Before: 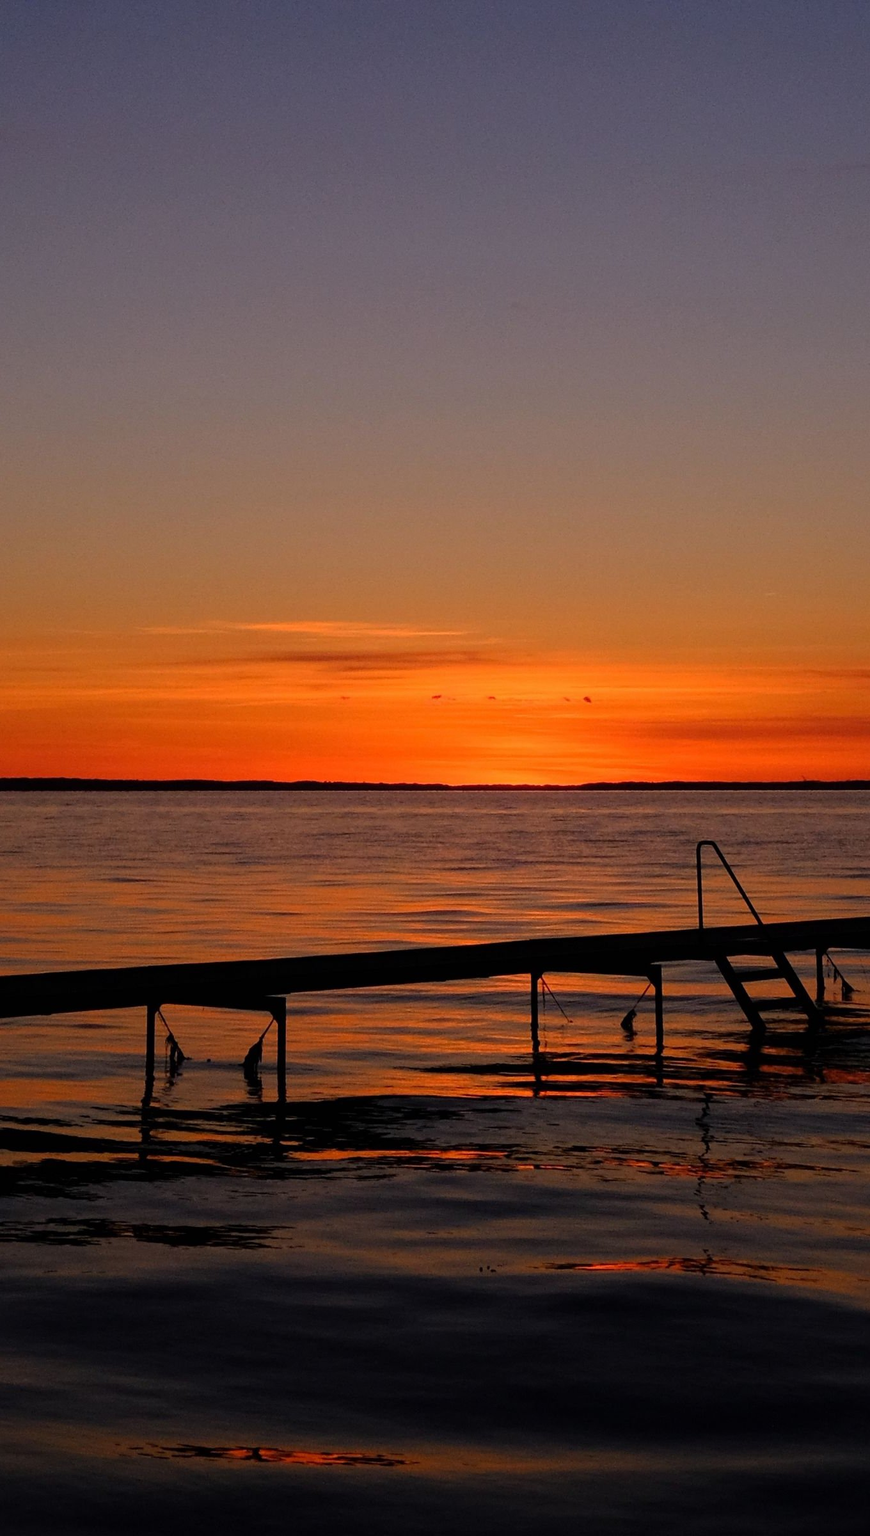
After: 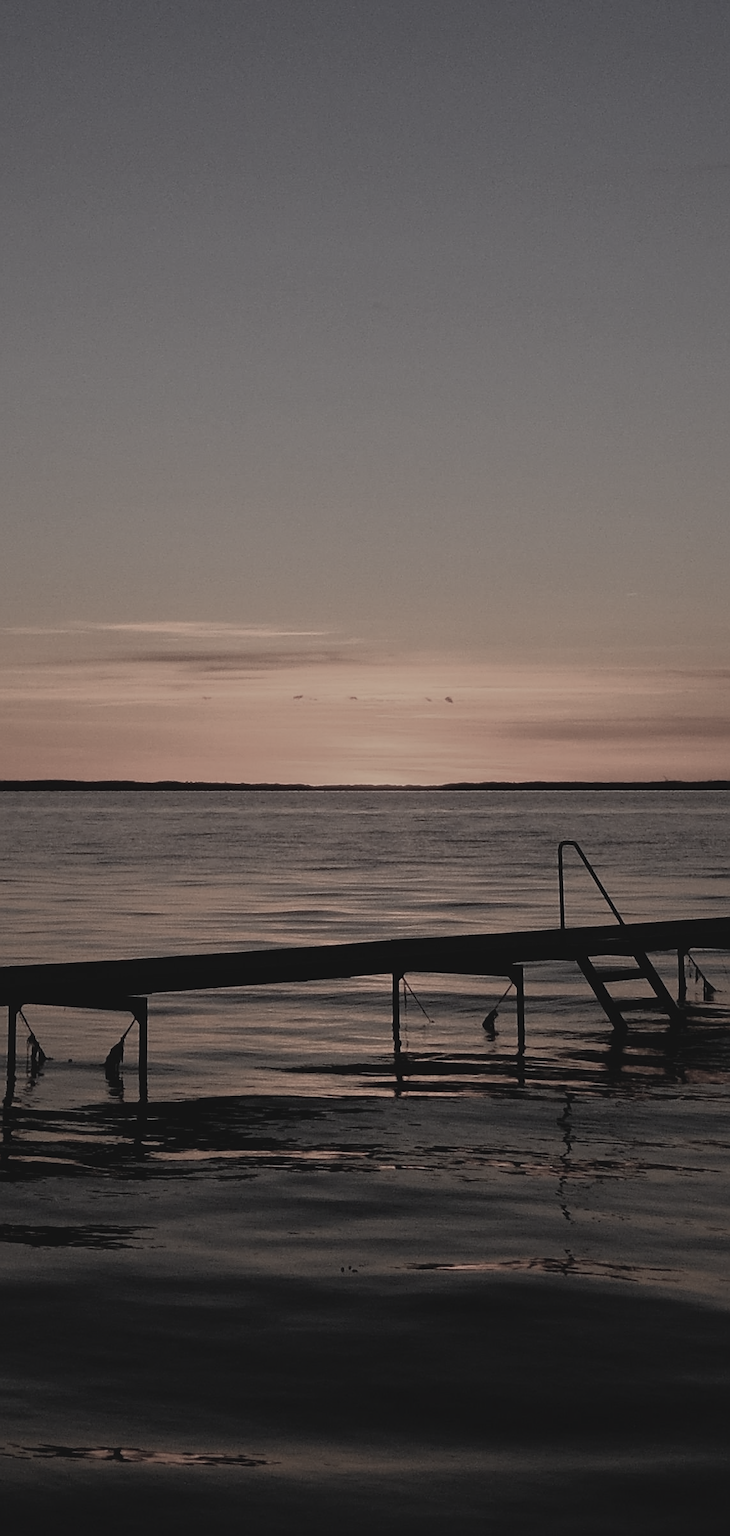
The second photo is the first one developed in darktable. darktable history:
crop: left 16.029%
contrast brightness saturation: contrast -0.124
tone equalizer: edges refinement/feathering 500, mask exposure compensation -1.57 EV, preserve details no
color correction: highlights b* 0.02, saturation 0.186
sharpen: on, module defaults
